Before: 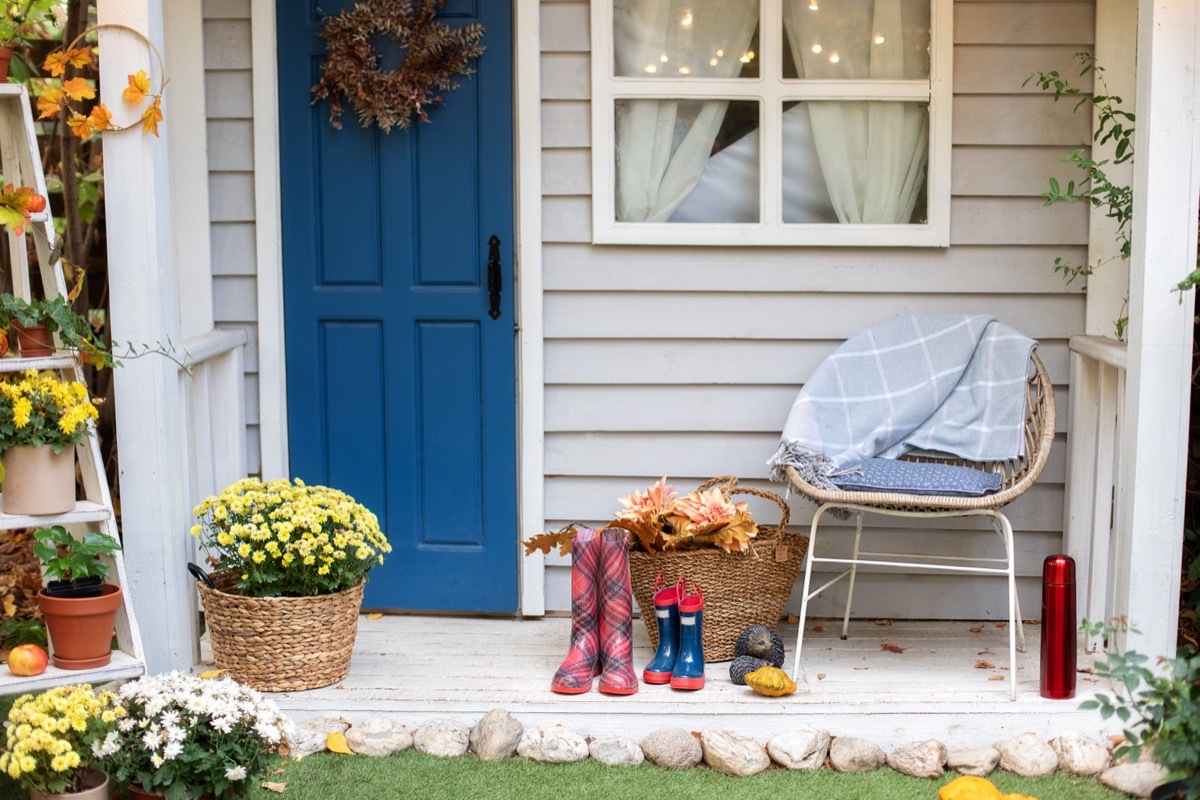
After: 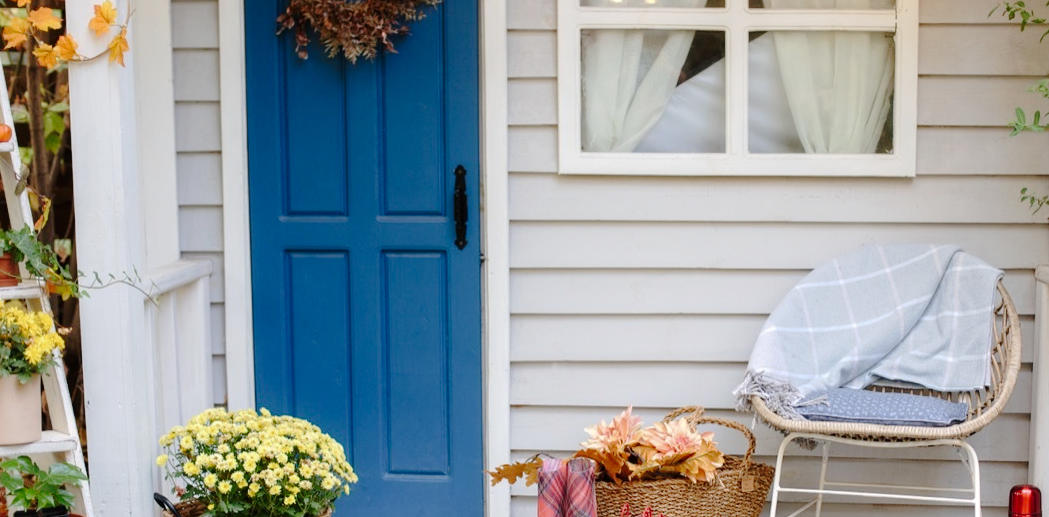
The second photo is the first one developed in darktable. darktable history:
crop: left 2.891%, top 8.842%, right 9.676%, bottom 26.45%
tone curve: curves: ch0 [(0, 0) (0.003, 0.004) (0.011, 0.01) (0.025, 0.025) (0.044, 0.042) (0.069, 0.064) (0.1, 0.093) (0.136, 0.13) (0.177, 0.182) (0.224, 0.241) (0.277, 0.322) (0.335, 0.409) (0.399, 0.482) (0.468, 0.551) (0.543, 0.606) (0.623, 0.672) (0.709, 0.73) (0.801, 0.81) (0.898, 0.885) (1, 1)], preserve colors none
shadows and highlights: shadows -71.08, highlights 36.52, soften with gaussian
